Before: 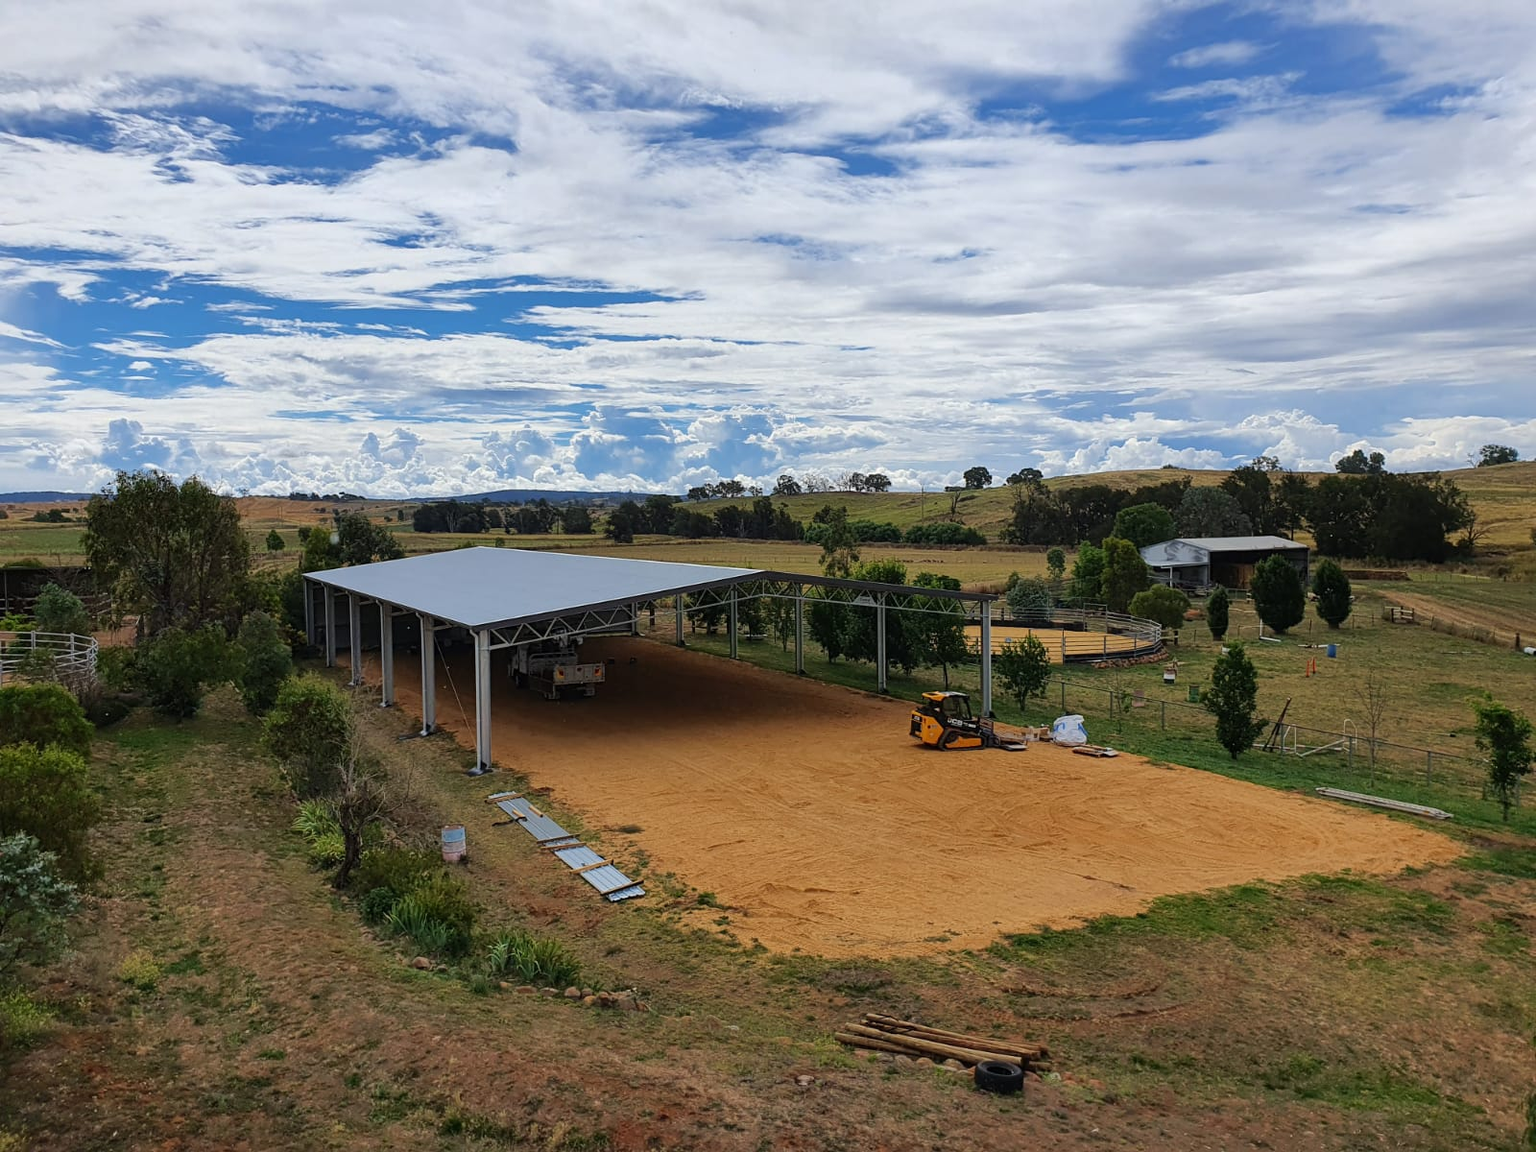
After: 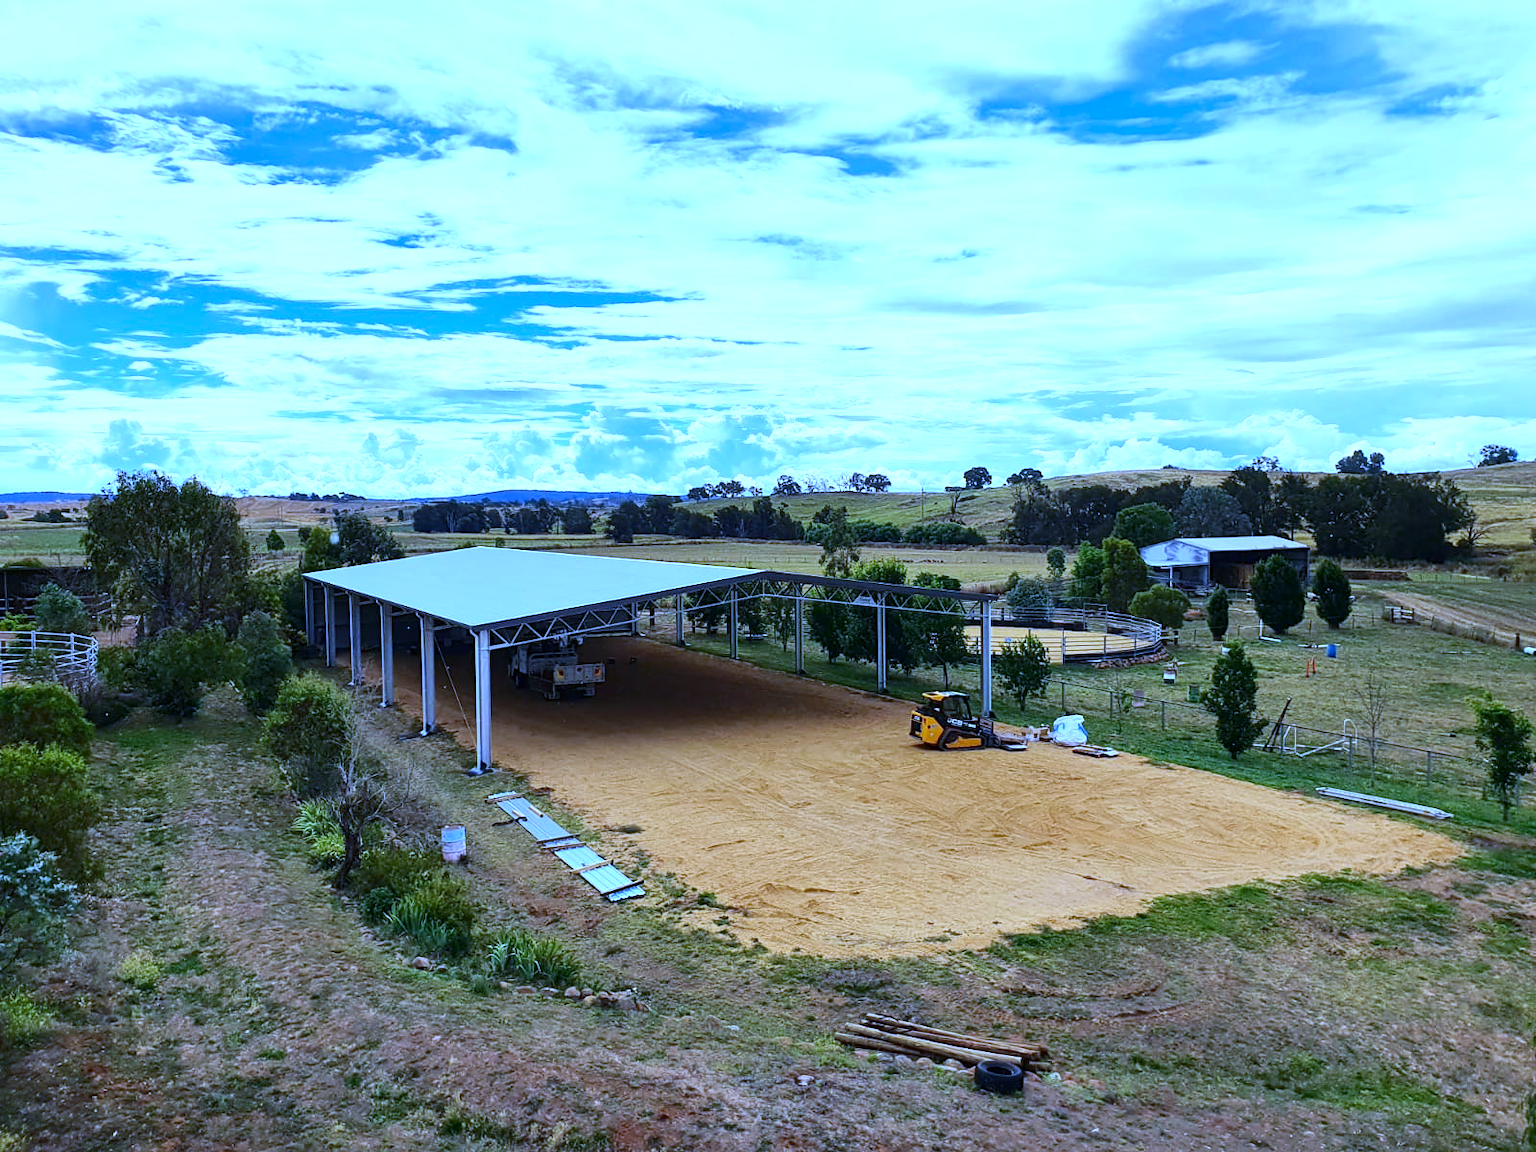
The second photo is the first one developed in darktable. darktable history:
exposure: black level correction 0.001, exposure 0.955 EV, compensate exposure bias true, compensate highlight preservation false
white balance: red 0.766, blue 1.537
contrast brightness saturation: contrast 0.15, brightness -0.01, saturation 0.1
